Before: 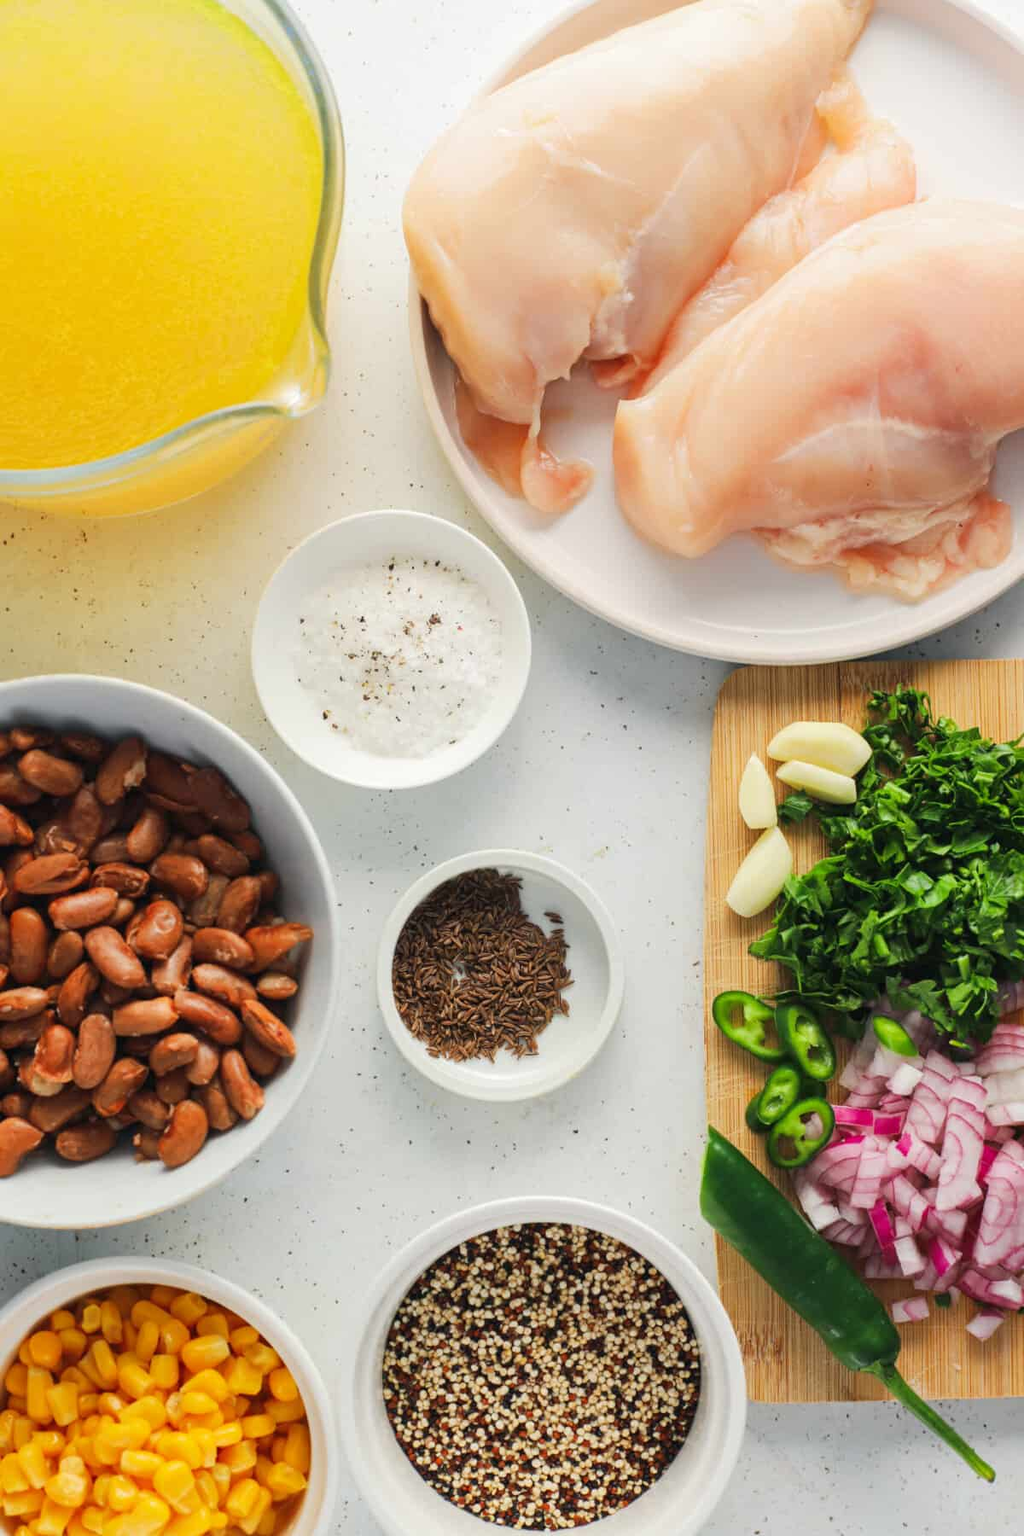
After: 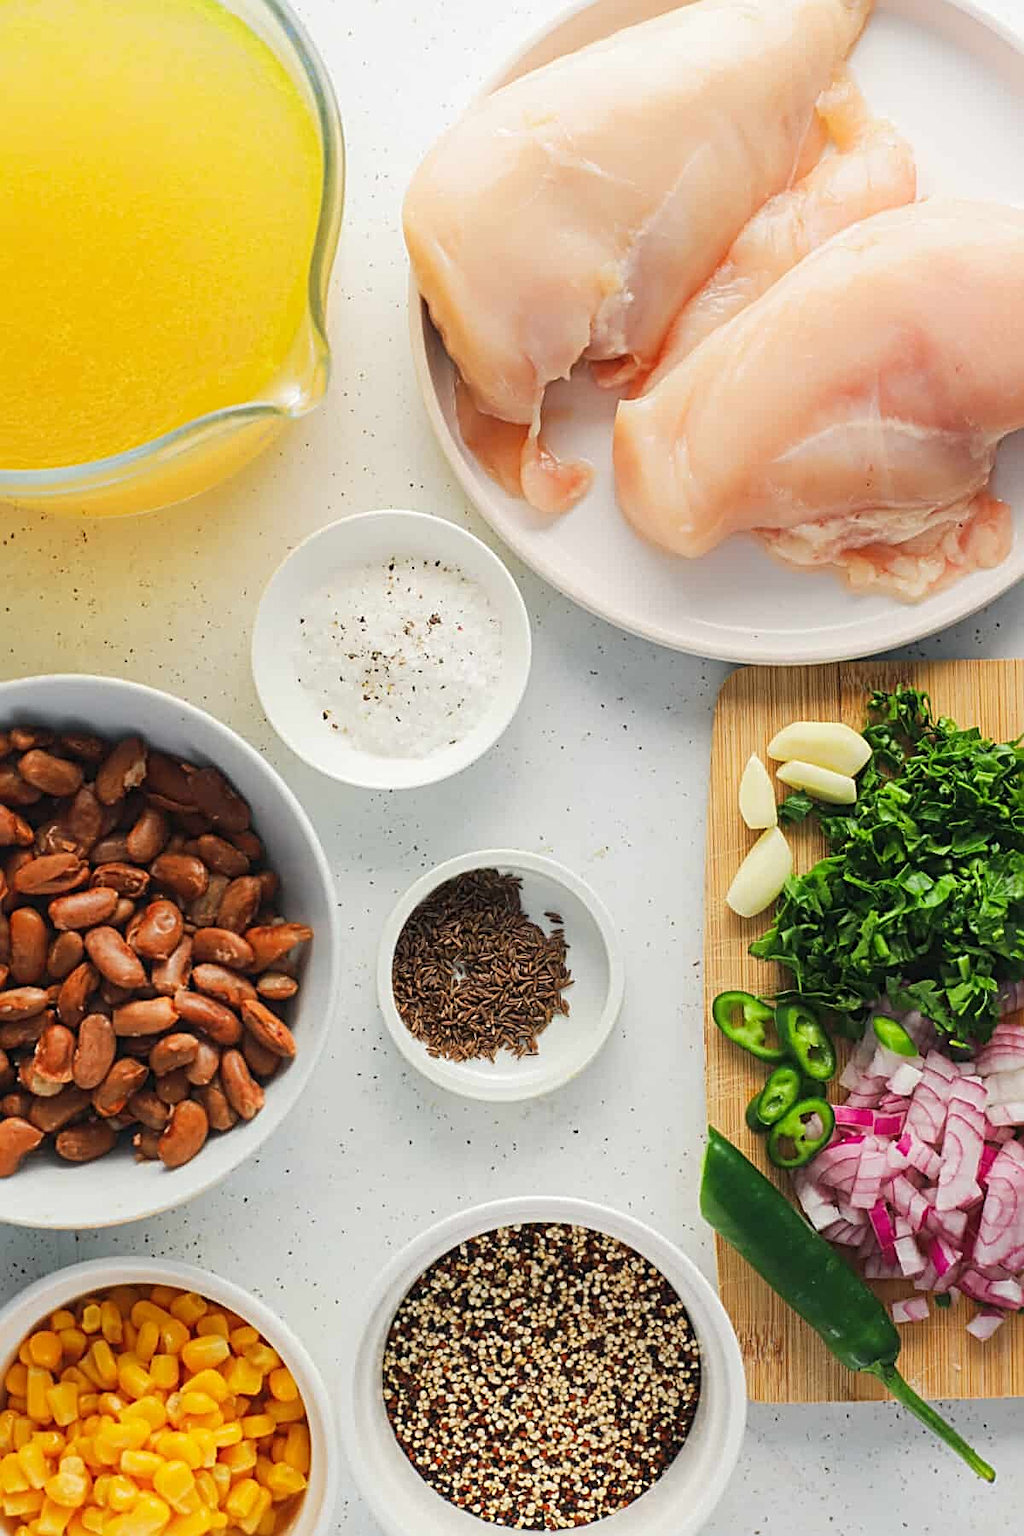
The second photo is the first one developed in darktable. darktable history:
contrast equalizer: y [[0.5, 0.5, 0.468, 0.5, 0.5, 0.5], [0.5 ×6], [0.5 ×6], [0 ×6], [0 ×6]]
sharpen: radius 2.531, amount 0.628
